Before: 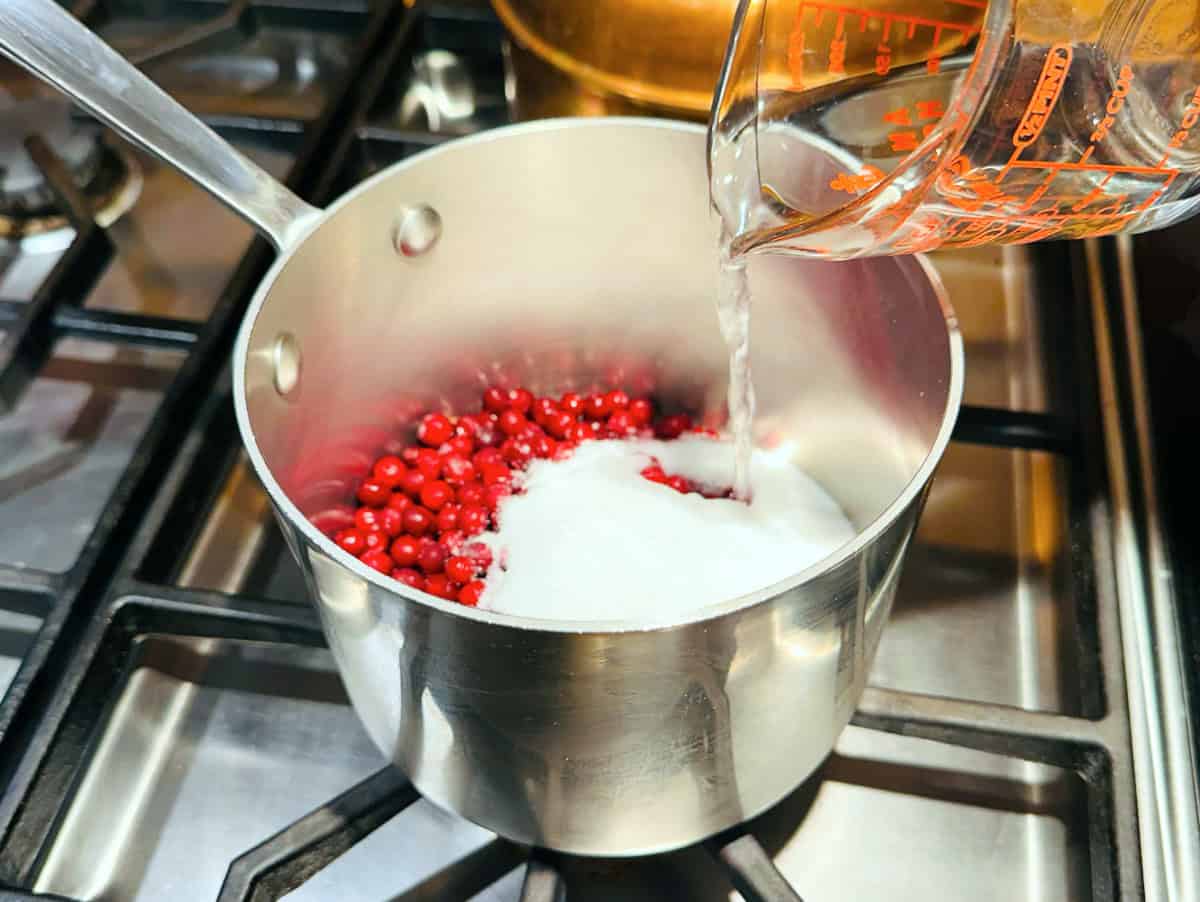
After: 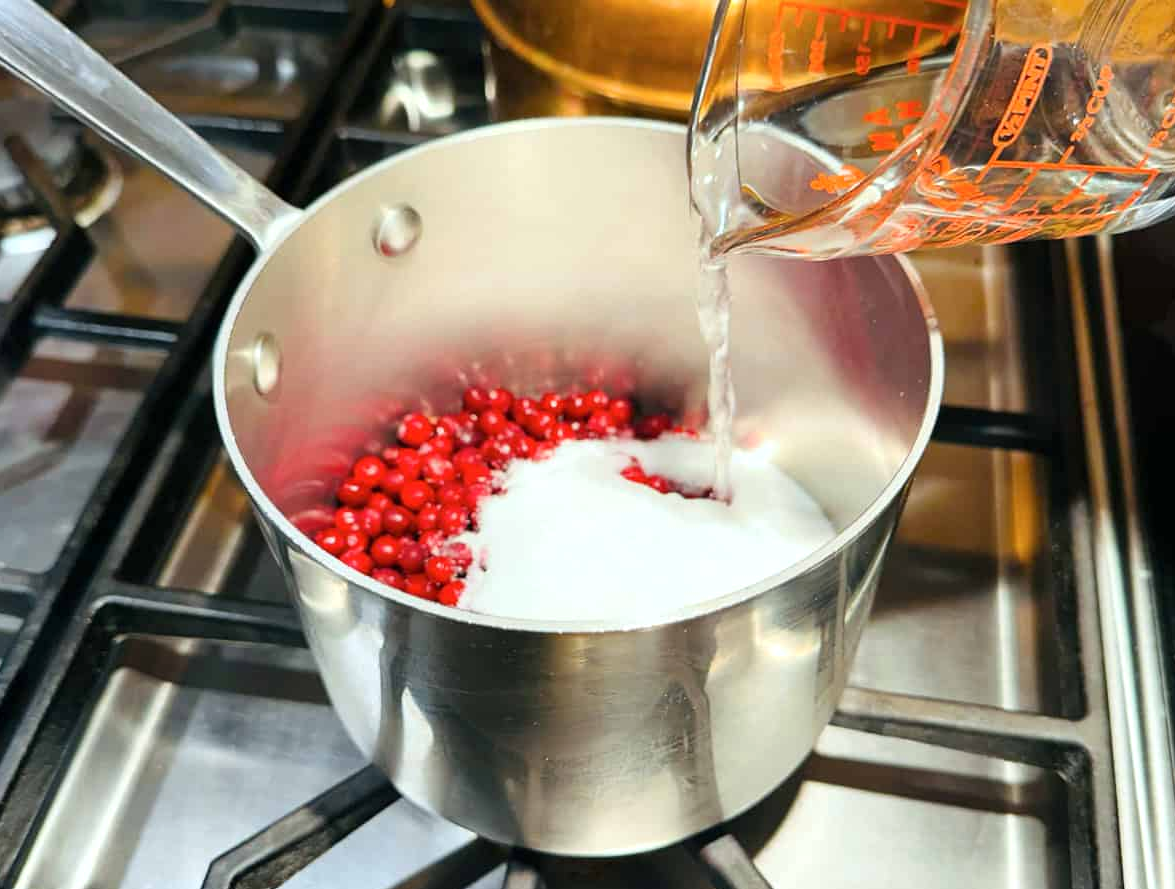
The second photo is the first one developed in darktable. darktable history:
crop: left 1.742%, right 0.268%, bottom 1.436%
exposure: exposure 0.085 EV, compensate highlight preservation false
